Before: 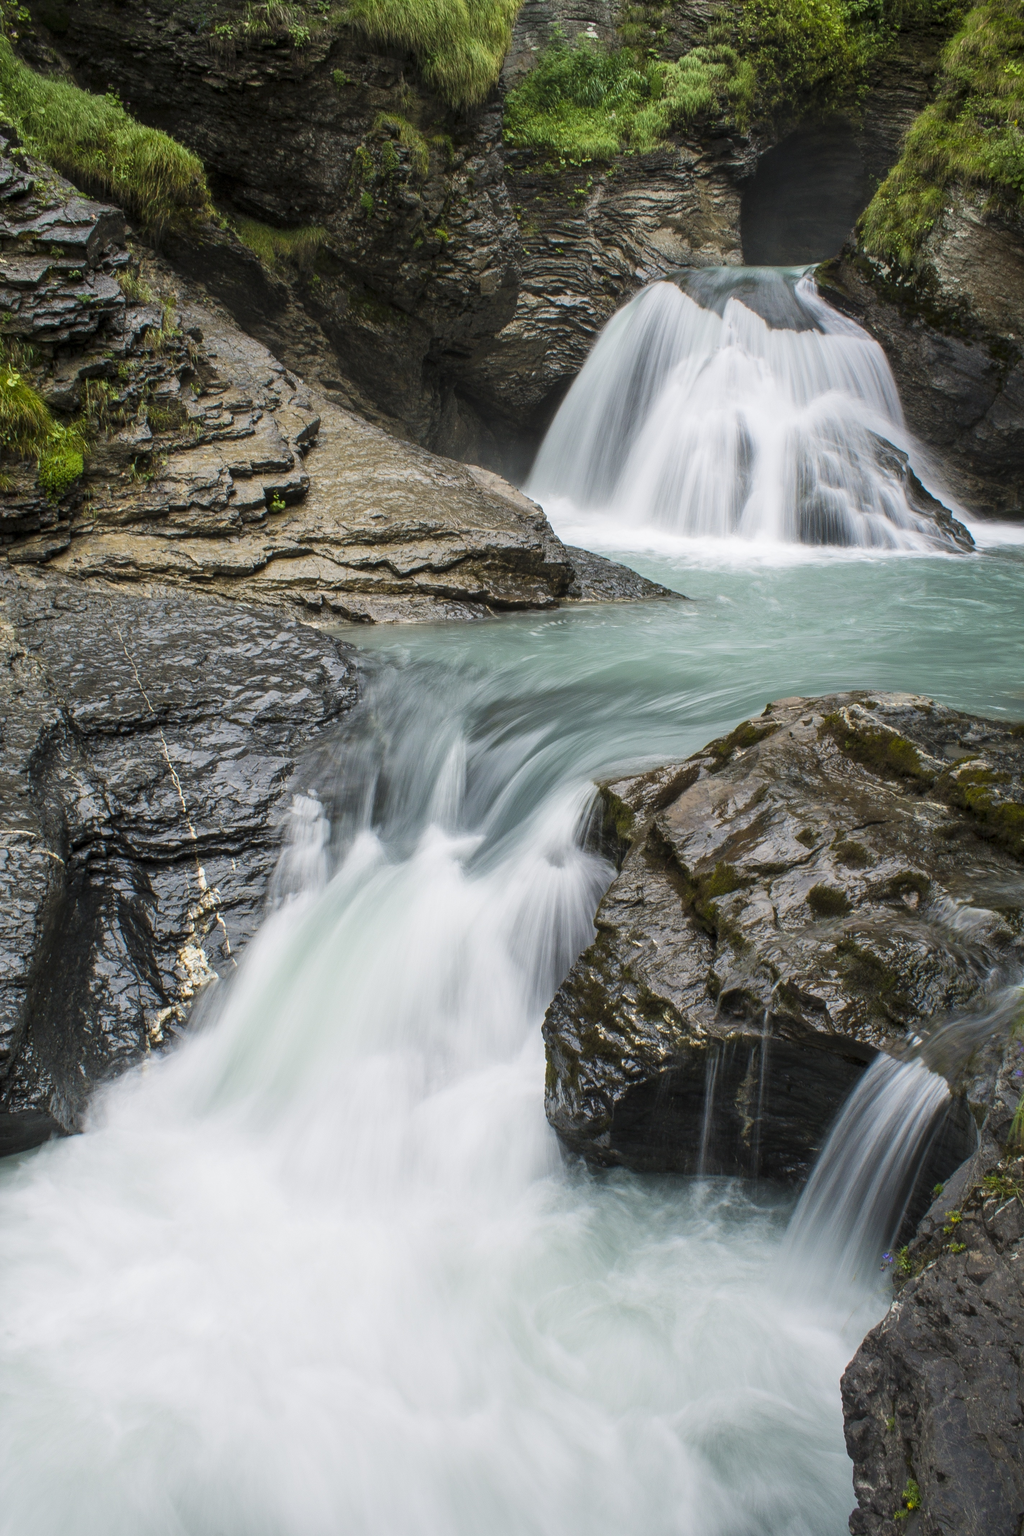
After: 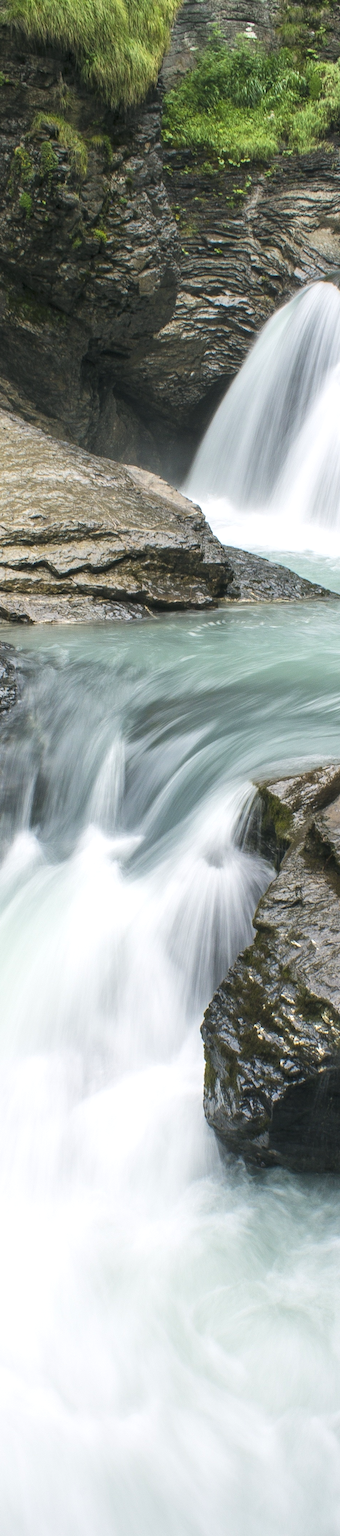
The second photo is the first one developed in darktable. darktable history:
color balance: mode lift, gamma, gain (sRGB), lift [1, 1, 1.022, 1.026]
exposure: black level correction 0, exposure 0.4 EV, compensate exposure bias true, compensate highlight preservation false
crop: left 33.36%, right 33.36%
